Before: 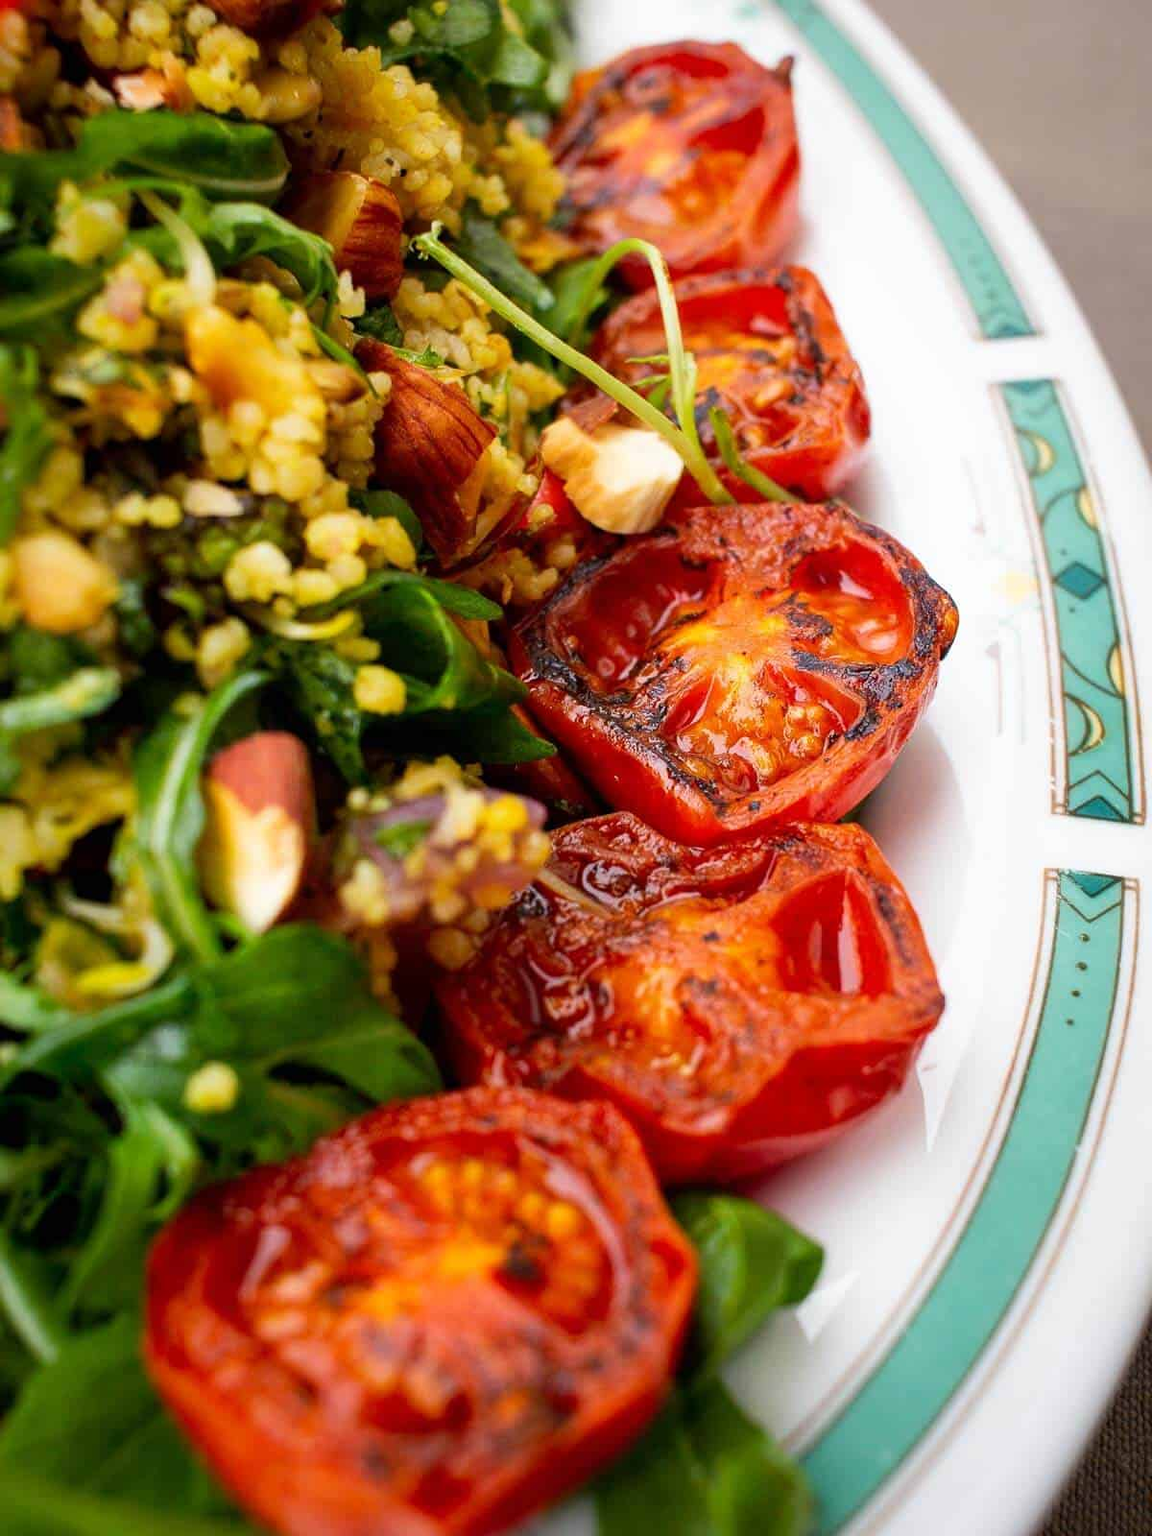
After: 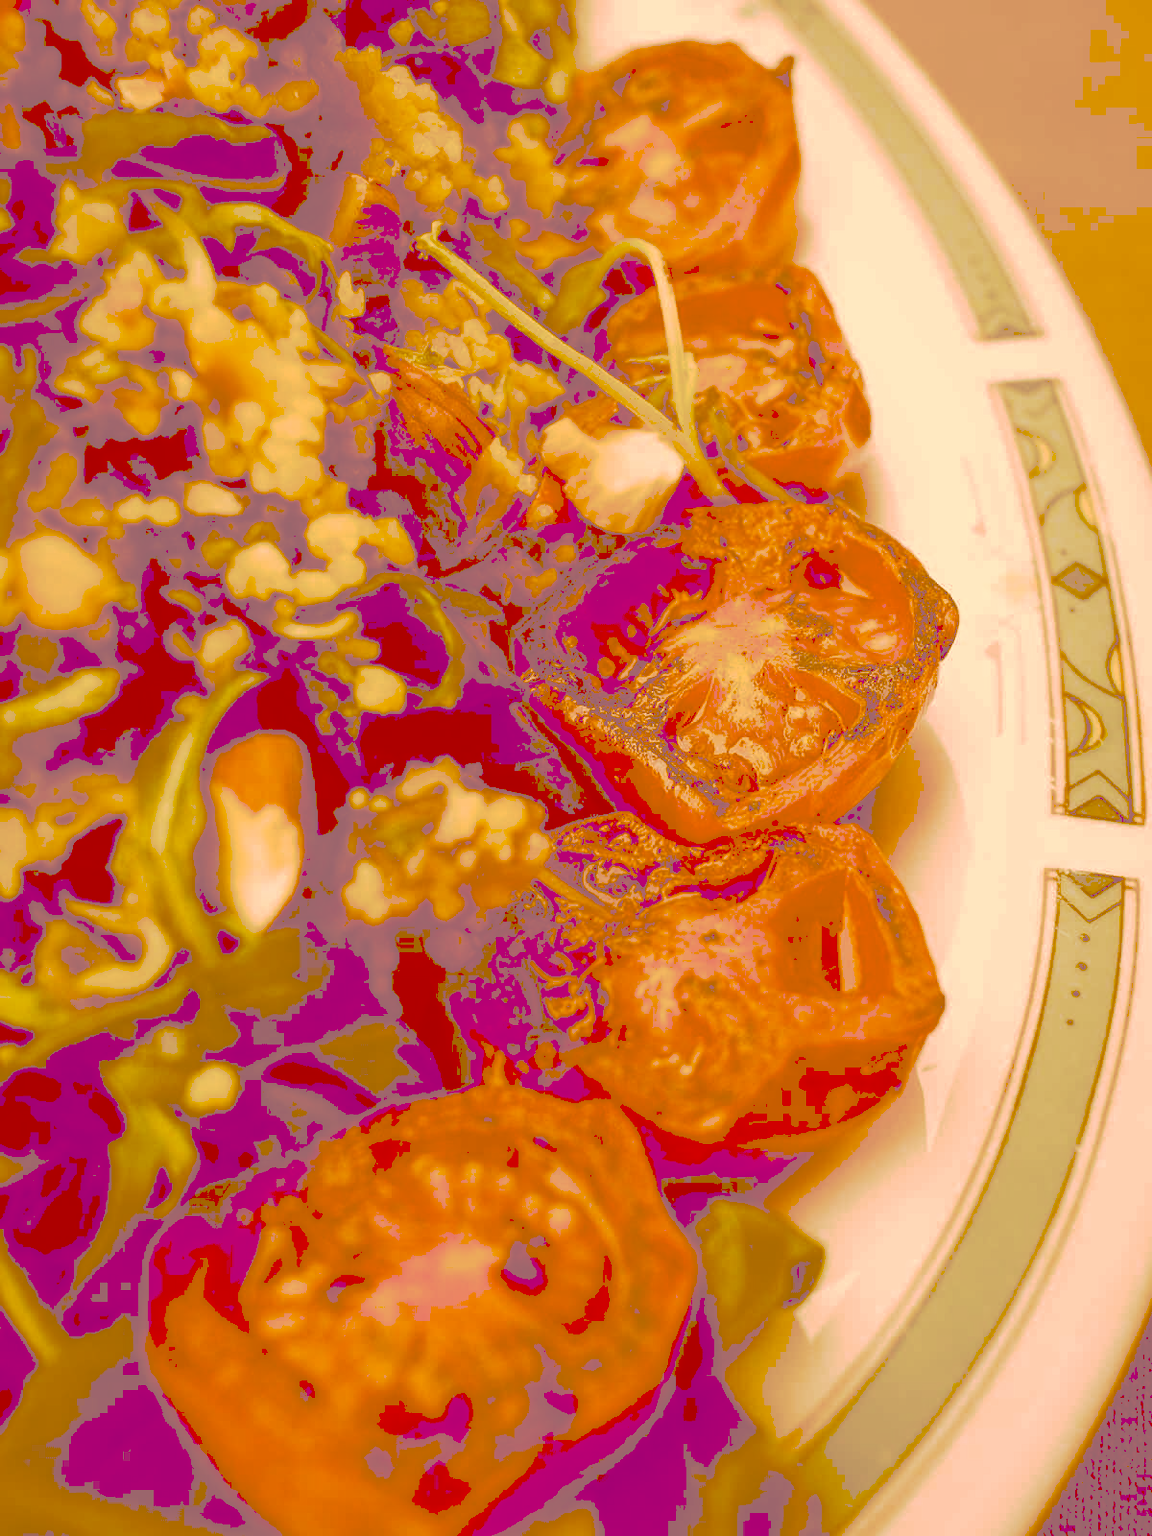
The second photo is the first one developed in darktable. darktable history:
tone curve: curves: ch0 [(0, 0) (0.003, 0.453) (0.011, 0.457) (0.025, 0.457) (0.044, 0.463) (0.069, 0.464) (0.1, 0.471) (0.136, 0.475) (0.177, 0.481) (0.224, 0.486) (0.277, 0.496) (0.335, 0.515) (0.399, 0.544) (0.468, 0.577) (0.543, 0.621) (0.623, 0.67) (0.709, 0.73) (0.801, 0.788) (0.898, 0.848) (1, 1)], preserve colors none
color look up table: target L [95.65, 91.38, 86.29, 85.45, 84.02, 75.06, 74.61, 67.7, 63.68, 59.46, 47.21, 45.2, 27.13, 78.34, 76.66, 68.44, 67.82, 64.26, 51.32, 50.76, 38.83, 34.89, 30.51, 27.64, 25.45, 21.91, 96.19, 90.64, 79.47, 76.08, 82.56, 77.87, 61.35, 59.53, 57.19, 52.7, 61.7, 74.91, 47.52, 38.26, 28.59, 48.77, 29.92, 23.45, 88.37, 78.45, 71.51, 54.49, 23.49], target a [12.14, 12.56, -8.165, -0.2, -6.744, -10.88, 8.039, 24.55, -1.202, 7.211, 19.21, 34.02, 64.67, 27.89, 25.77, 47.98, 36.81, 45.05, 81.37, 40.8, 58.86, 85.64, 83.9, 78.6, 74.6, 68.09, 14.07, 20.12, 30.18, 22.65, 23.52, 36.51, 28.42, 68.81, 41.6, 78.06, 36.42, 34.92, 41.86, 76.17, 69.03, 63.52, 78.74, 70.92, 2.729, 12.34, 25.23, 27.63, 70.8], target b [57.49, 93.88, 51.19, 146.7, 144.19, 128.72, 127.73, 116.14, 109.44, 102, 81.16, 77.61, 46.56, 60.02, 131.55, 117.07, 116.25, 110.44, 88.19, 87.25, 66.69, 59.86, 52.38, 47.39, 43.66, 37.57, 26.05, 23.03, 31.71, 42.22, 15.25, 8.032, 104.99, 29.77, 97.79, 90.09, 36.85, 5.433, 81.33, 65.47, 49.01, 1.38, 51.01, 40.2, 23.14, 51.31, 20.9, 93.16, 40.25], num patches 49
